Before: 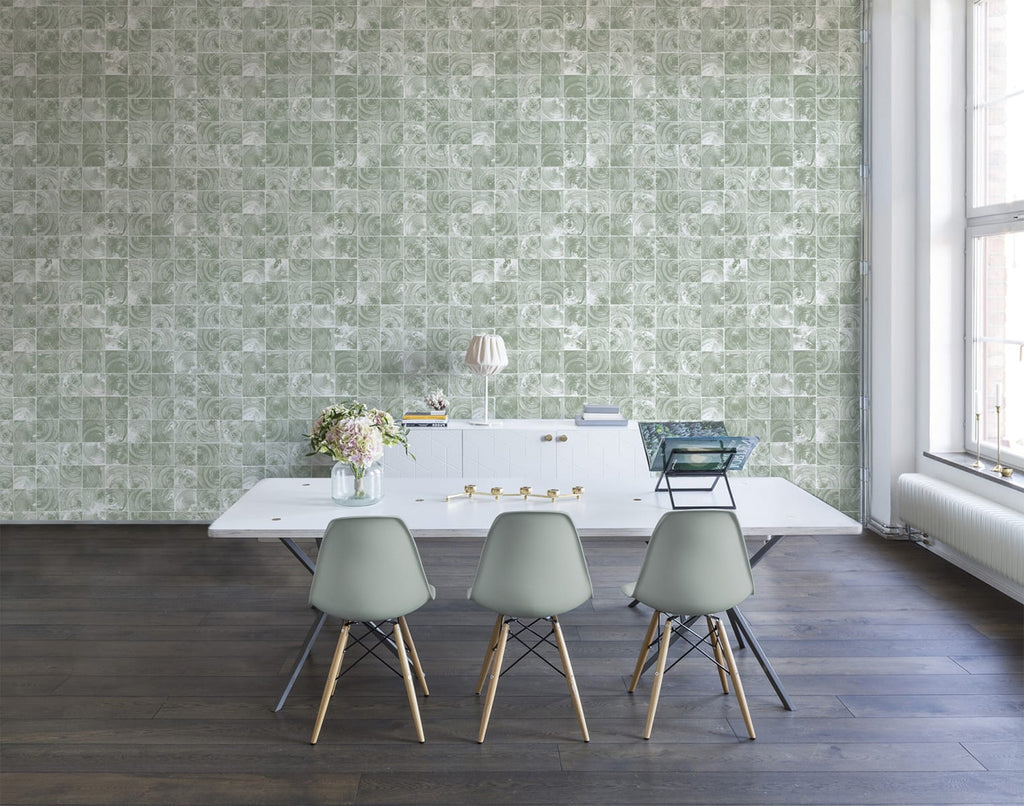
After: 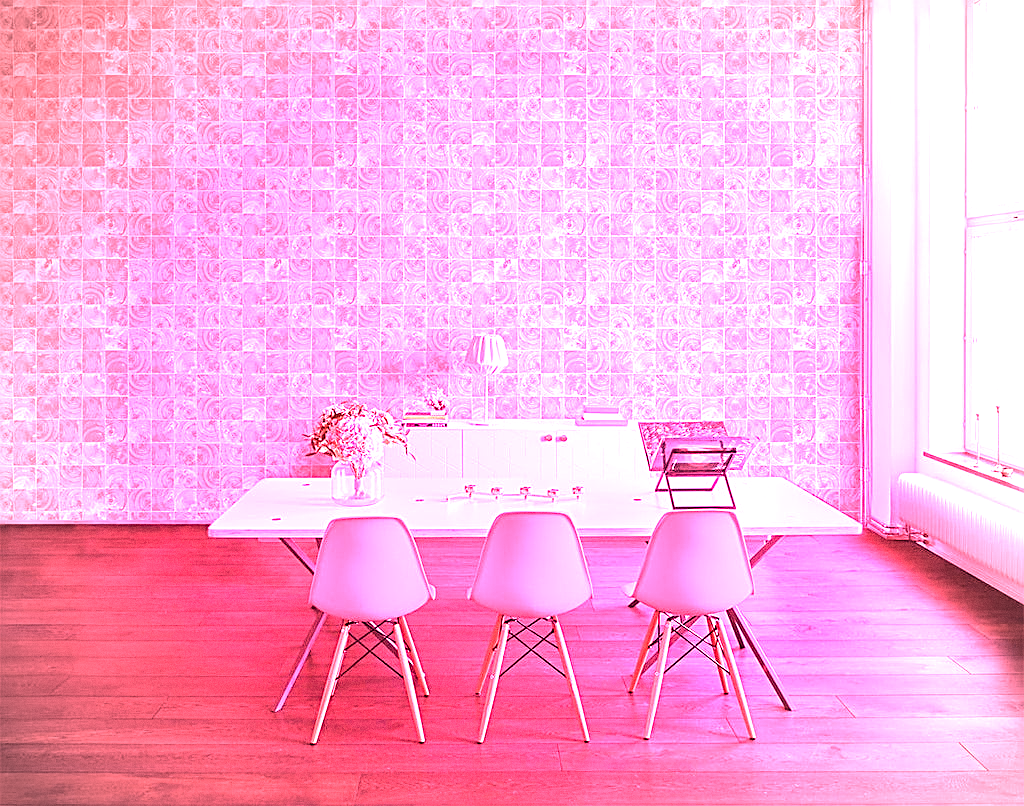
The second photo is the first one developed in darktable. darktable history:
sharpen: on, module defaults
white balance: red 4.26, blue 1.802
vignetting: fall-off start 75%, brightness -0.692, width/height ratio 1.084
grain: on, module defaults
color balance rgb: perceptual saturation grading › global saturation -3%
